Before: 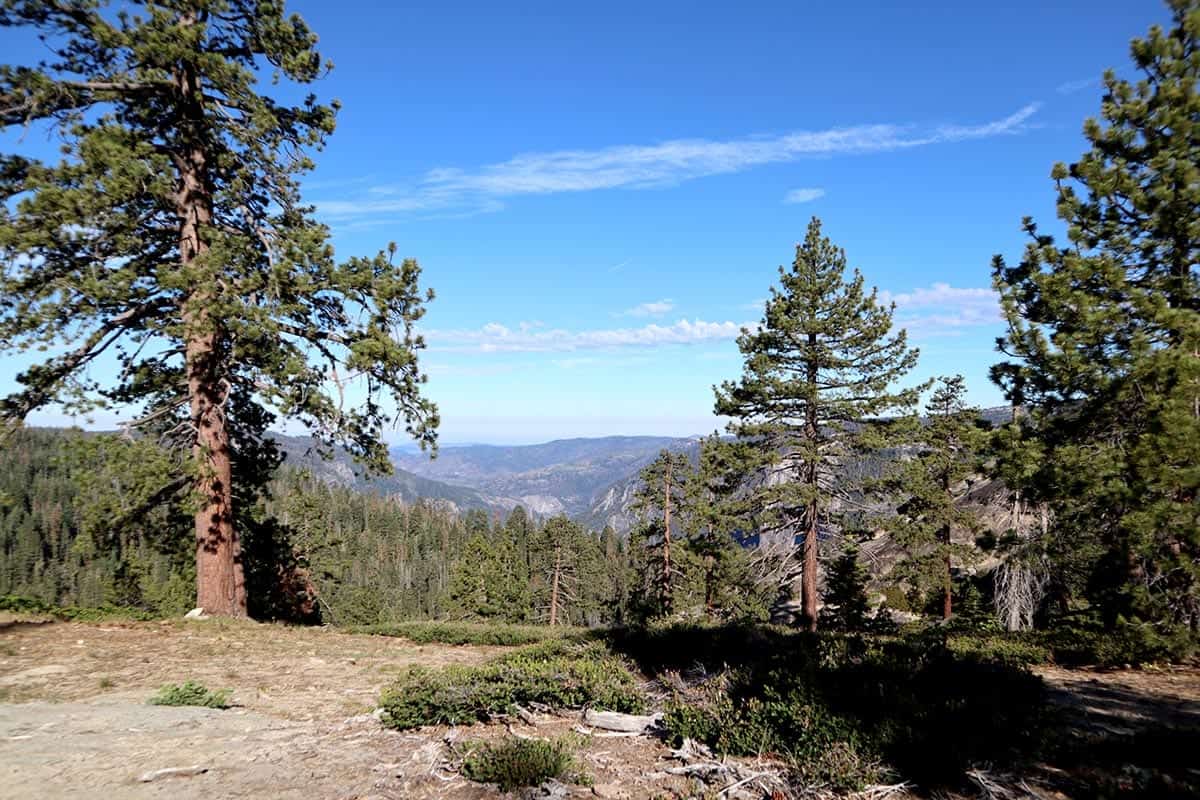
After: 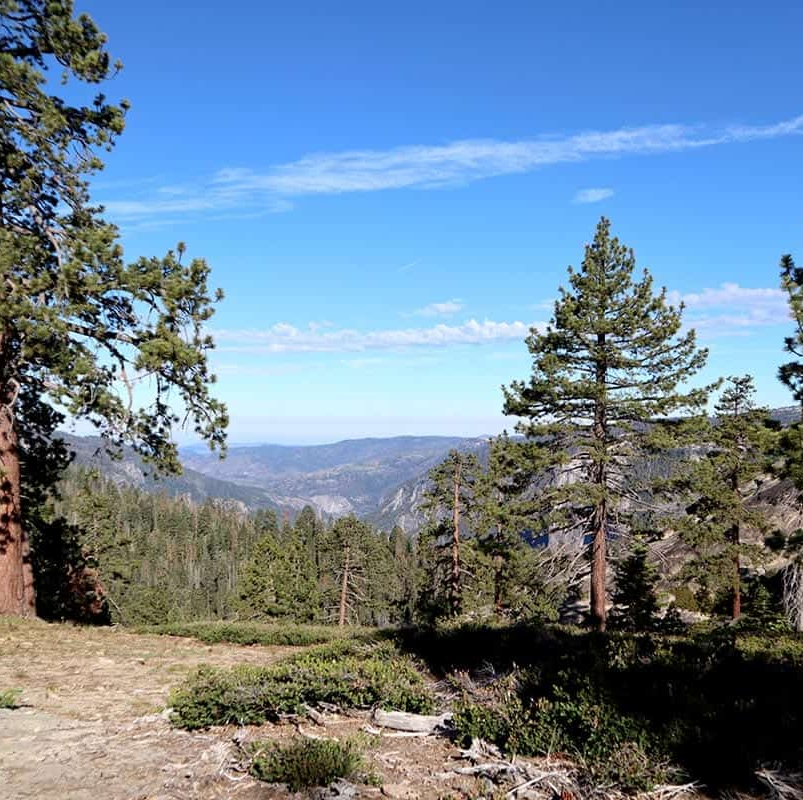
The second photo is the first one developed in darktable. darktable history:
crop and rotate: left 17.649%, right 15.38%
